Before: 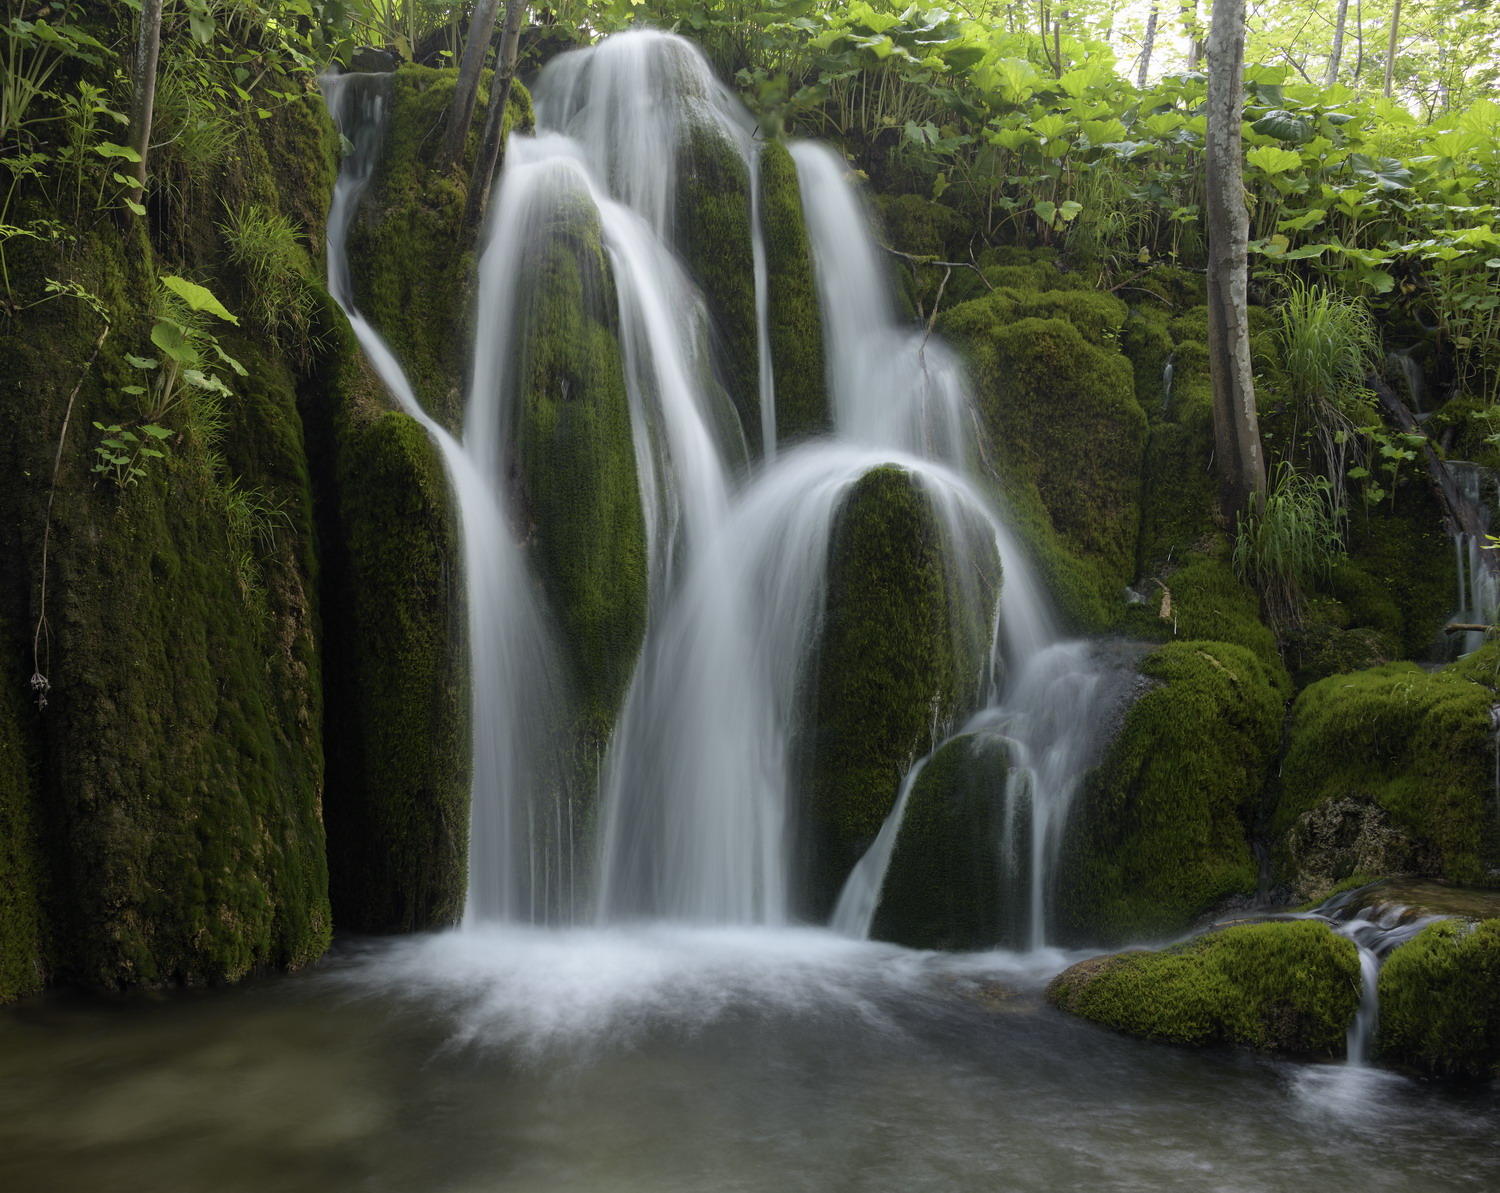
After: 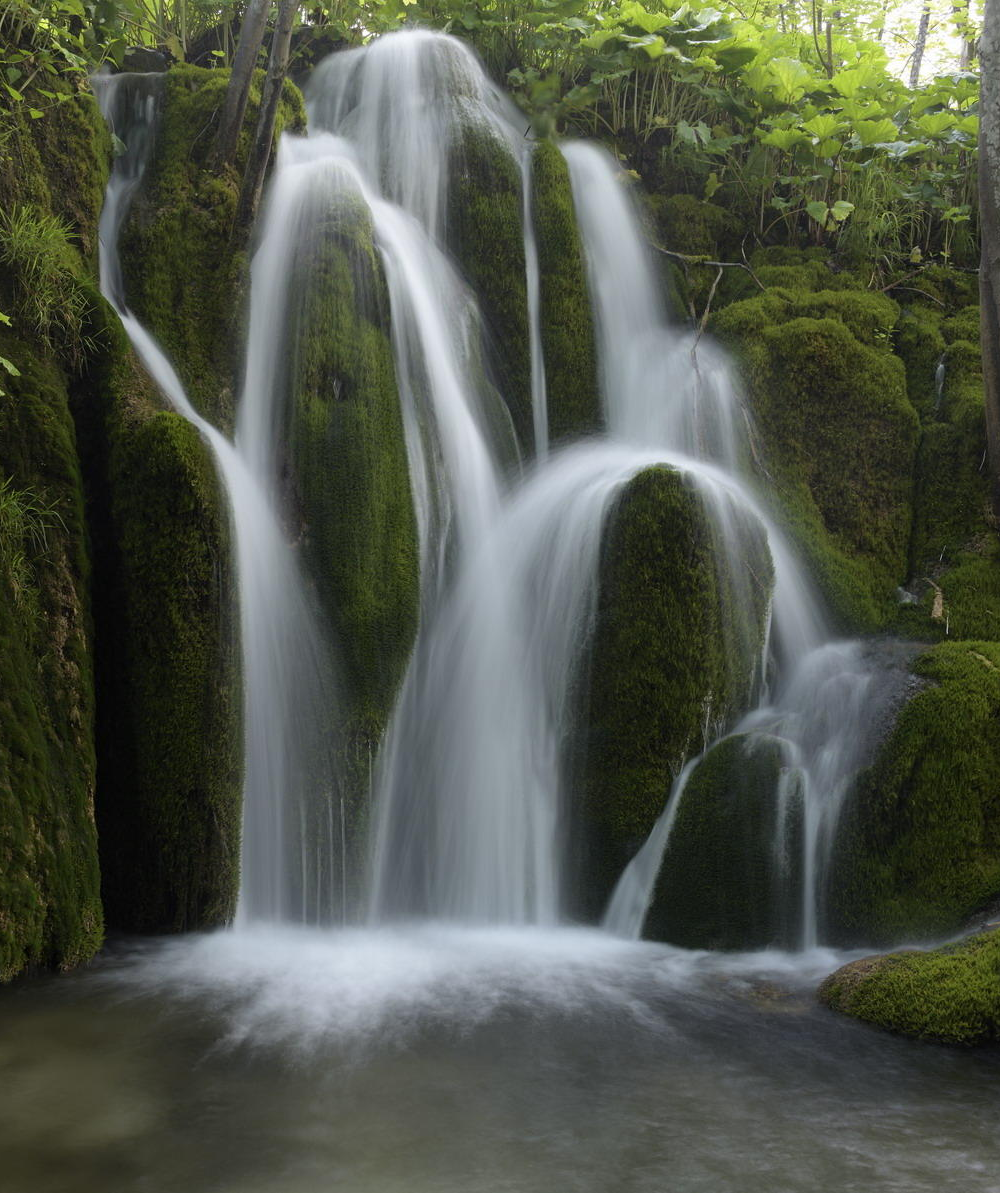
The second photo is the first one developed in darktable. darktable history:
crop and rotate: left 15.307%, right 17.998%
